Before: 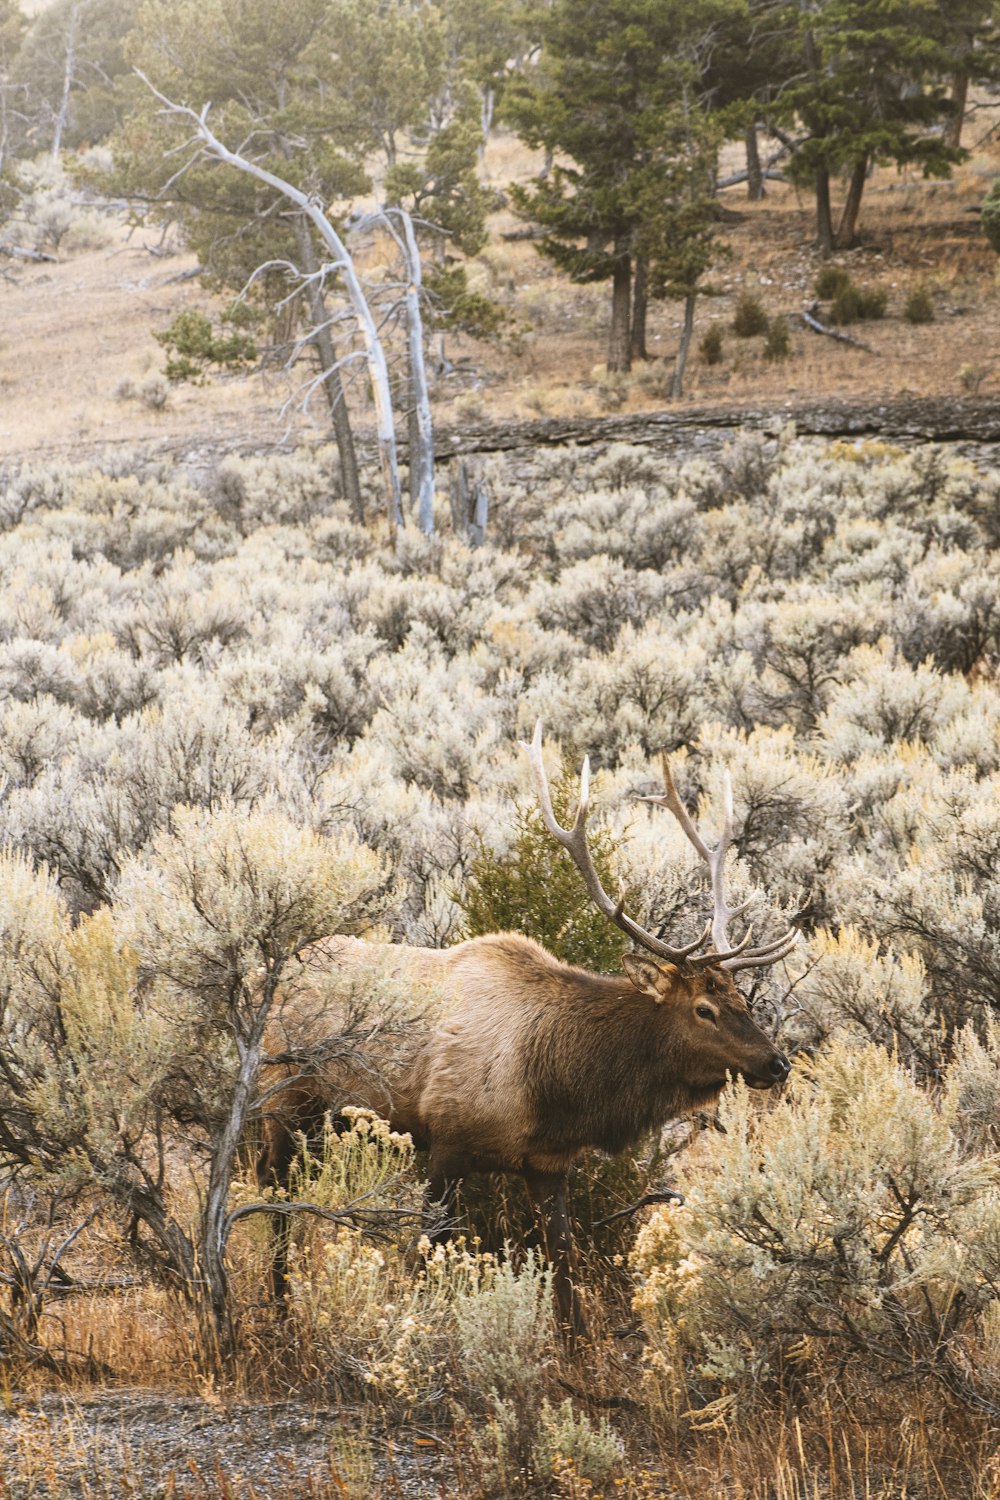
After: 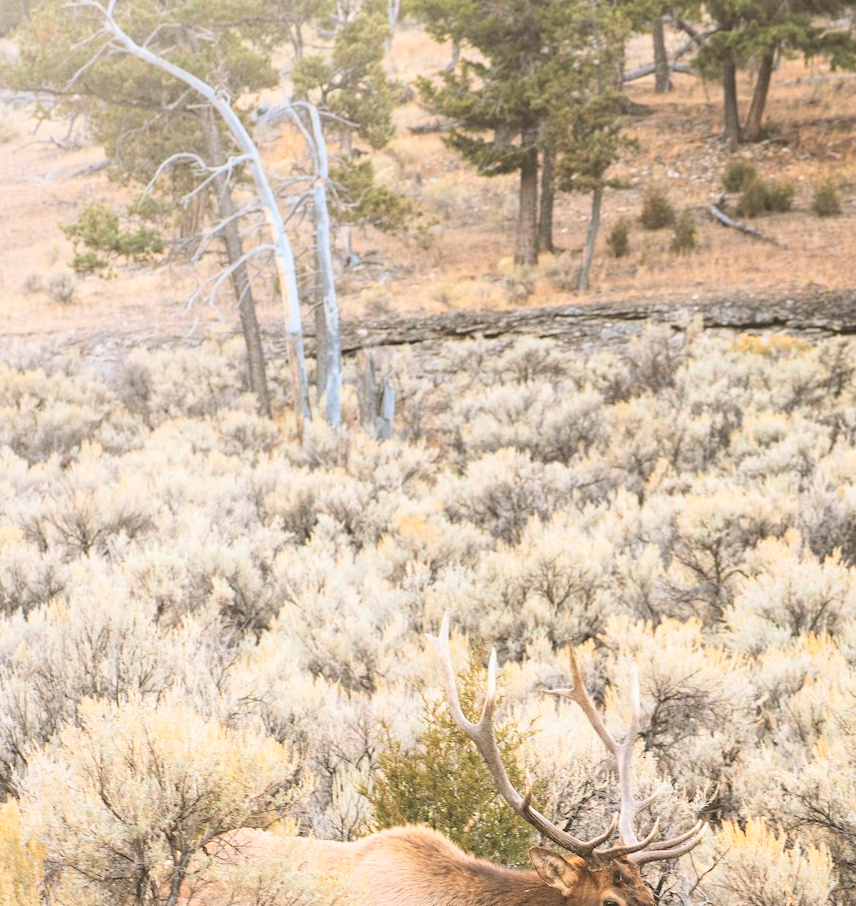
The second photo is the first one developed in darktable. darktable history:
global tonemap: drago (0.7, 100)
crop and rotate: left 9.345%, top 7.22%, right 4.982%, bottom 32.331%
